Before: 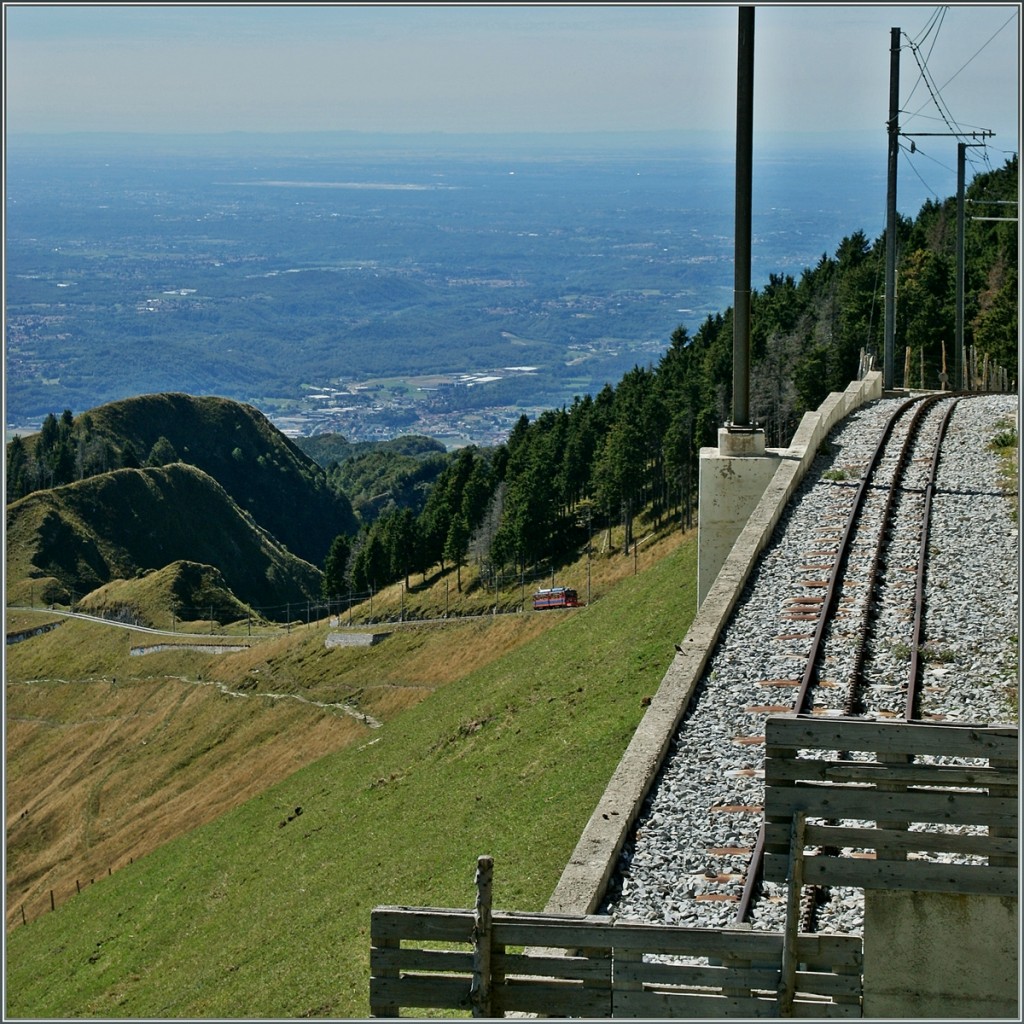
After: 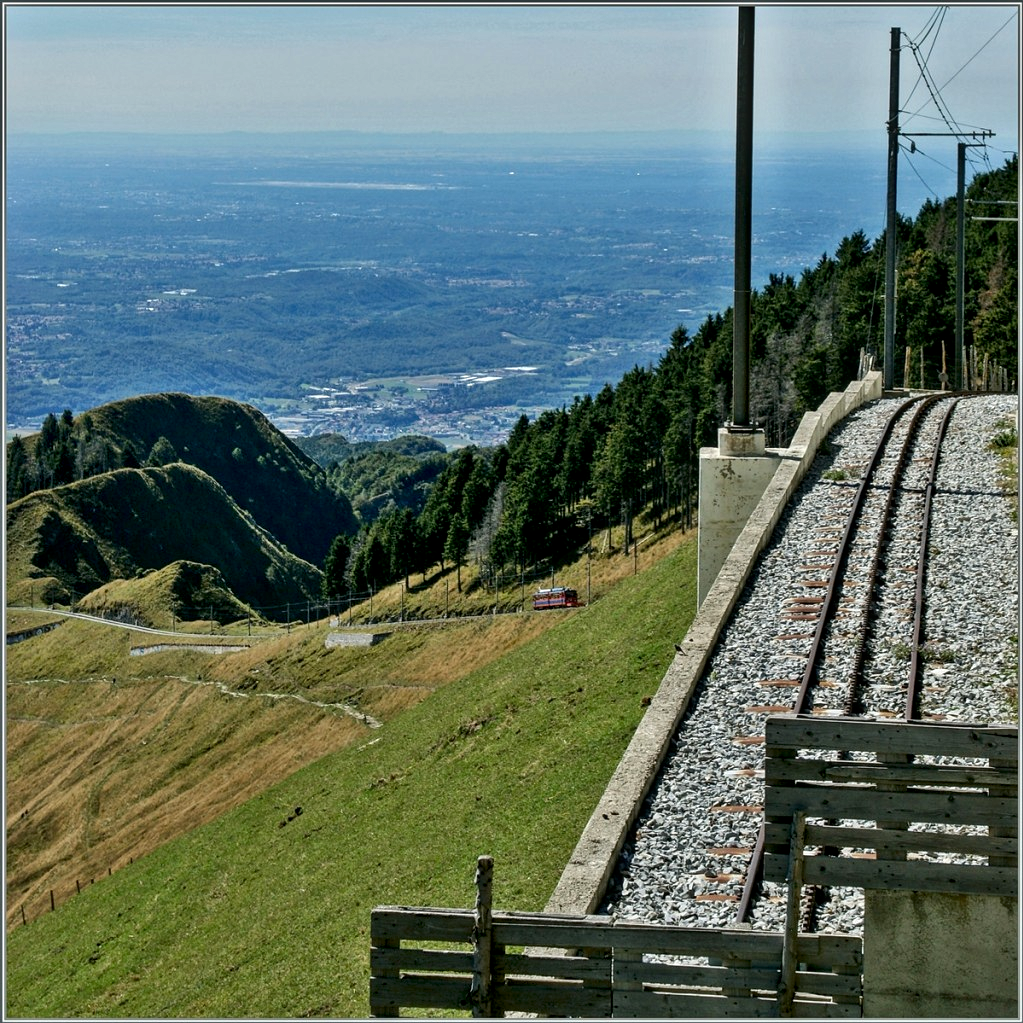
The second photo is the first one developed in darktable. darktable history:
color calibration: illuminant same as pipeline (D50), adaptation XYZ, x 0.345, y 0.358, temperature 5013.51 K
crop: left 0.028%
shadows and highlights: shadows 60.24, highlights -60.5, soften with gaussian
local contrast: on, module defaults
exposure: black level correction 0.001, exposure 0.297 EV, compensate highlight preservation false
contrast brightness saturation: brightness -0.089
